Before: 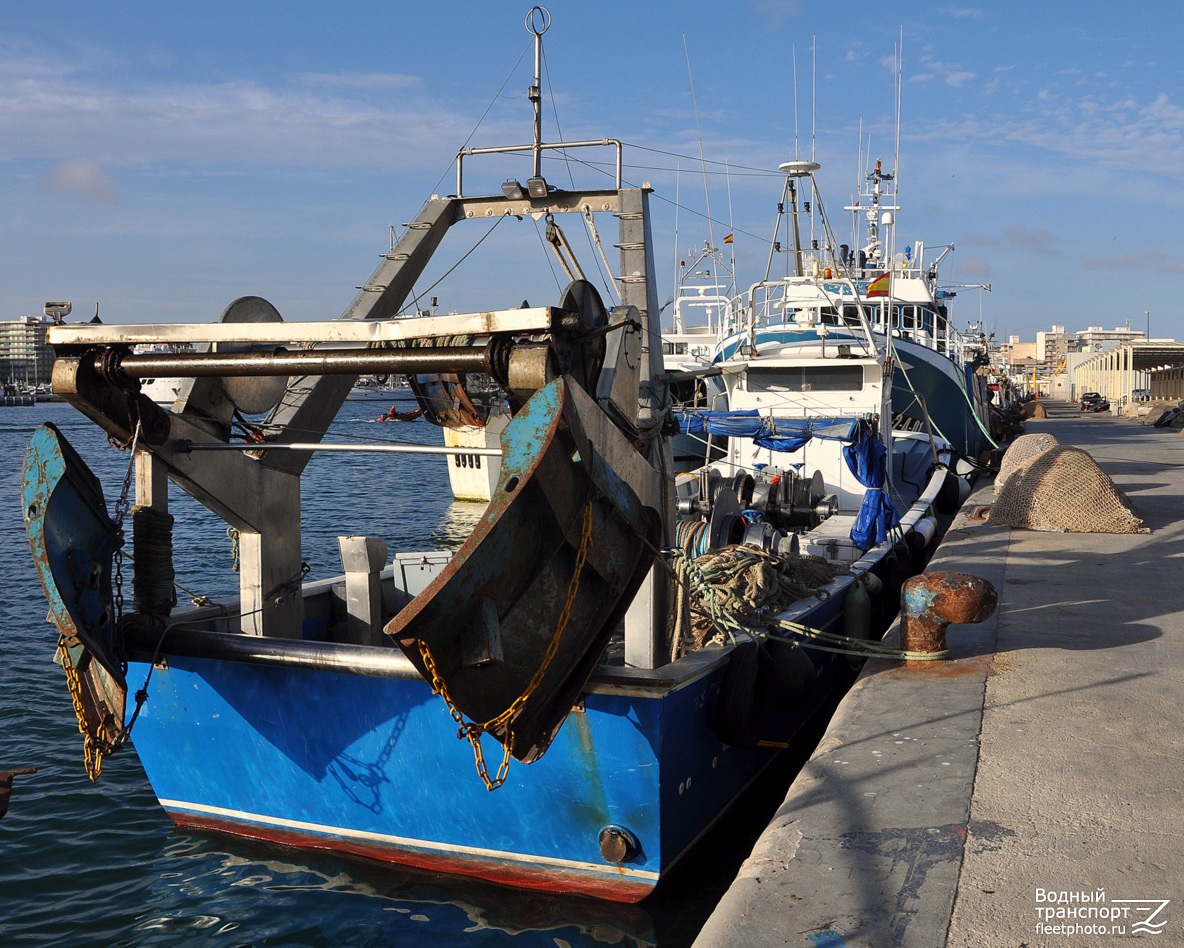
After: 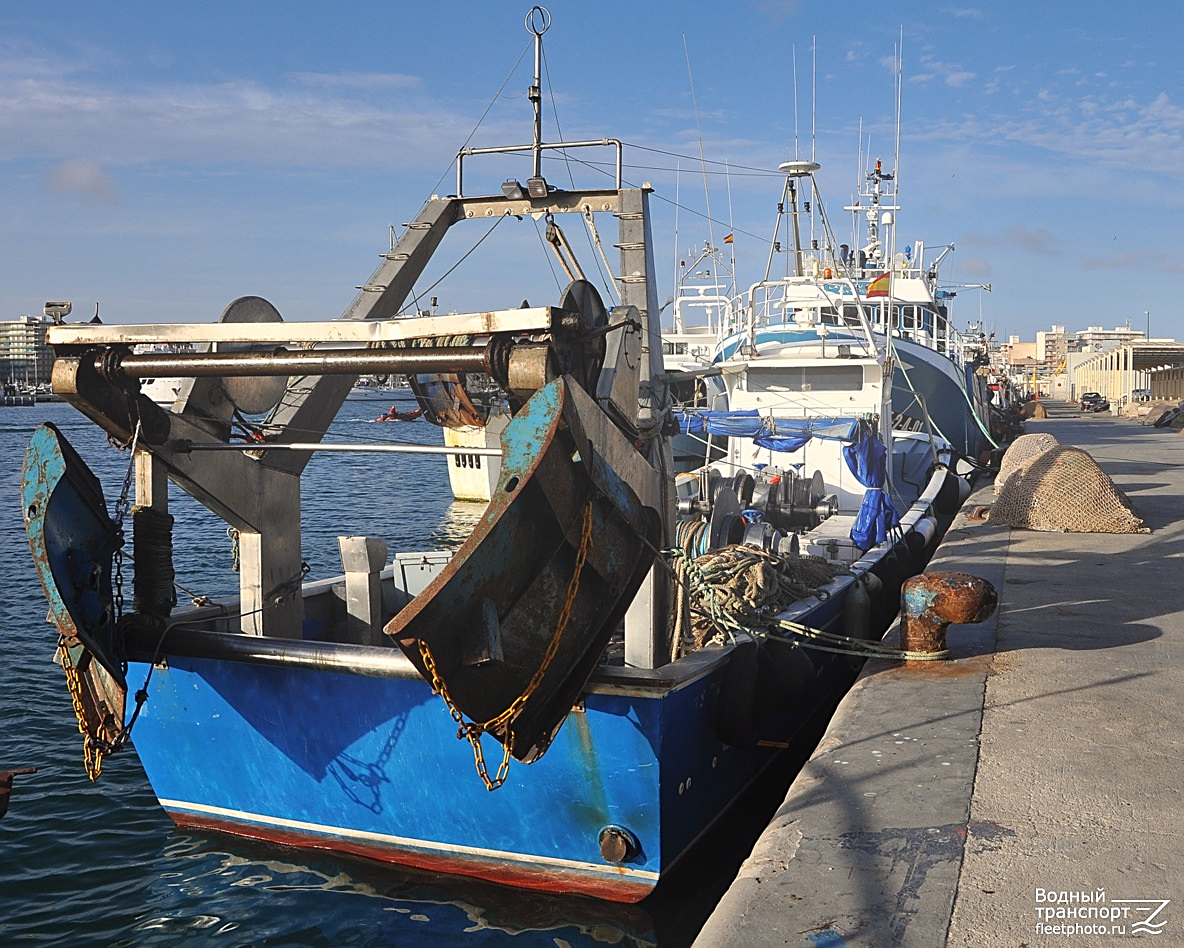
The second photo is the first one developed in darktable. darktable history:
bloom: on, module defaults
sharpen: on, module defaults
